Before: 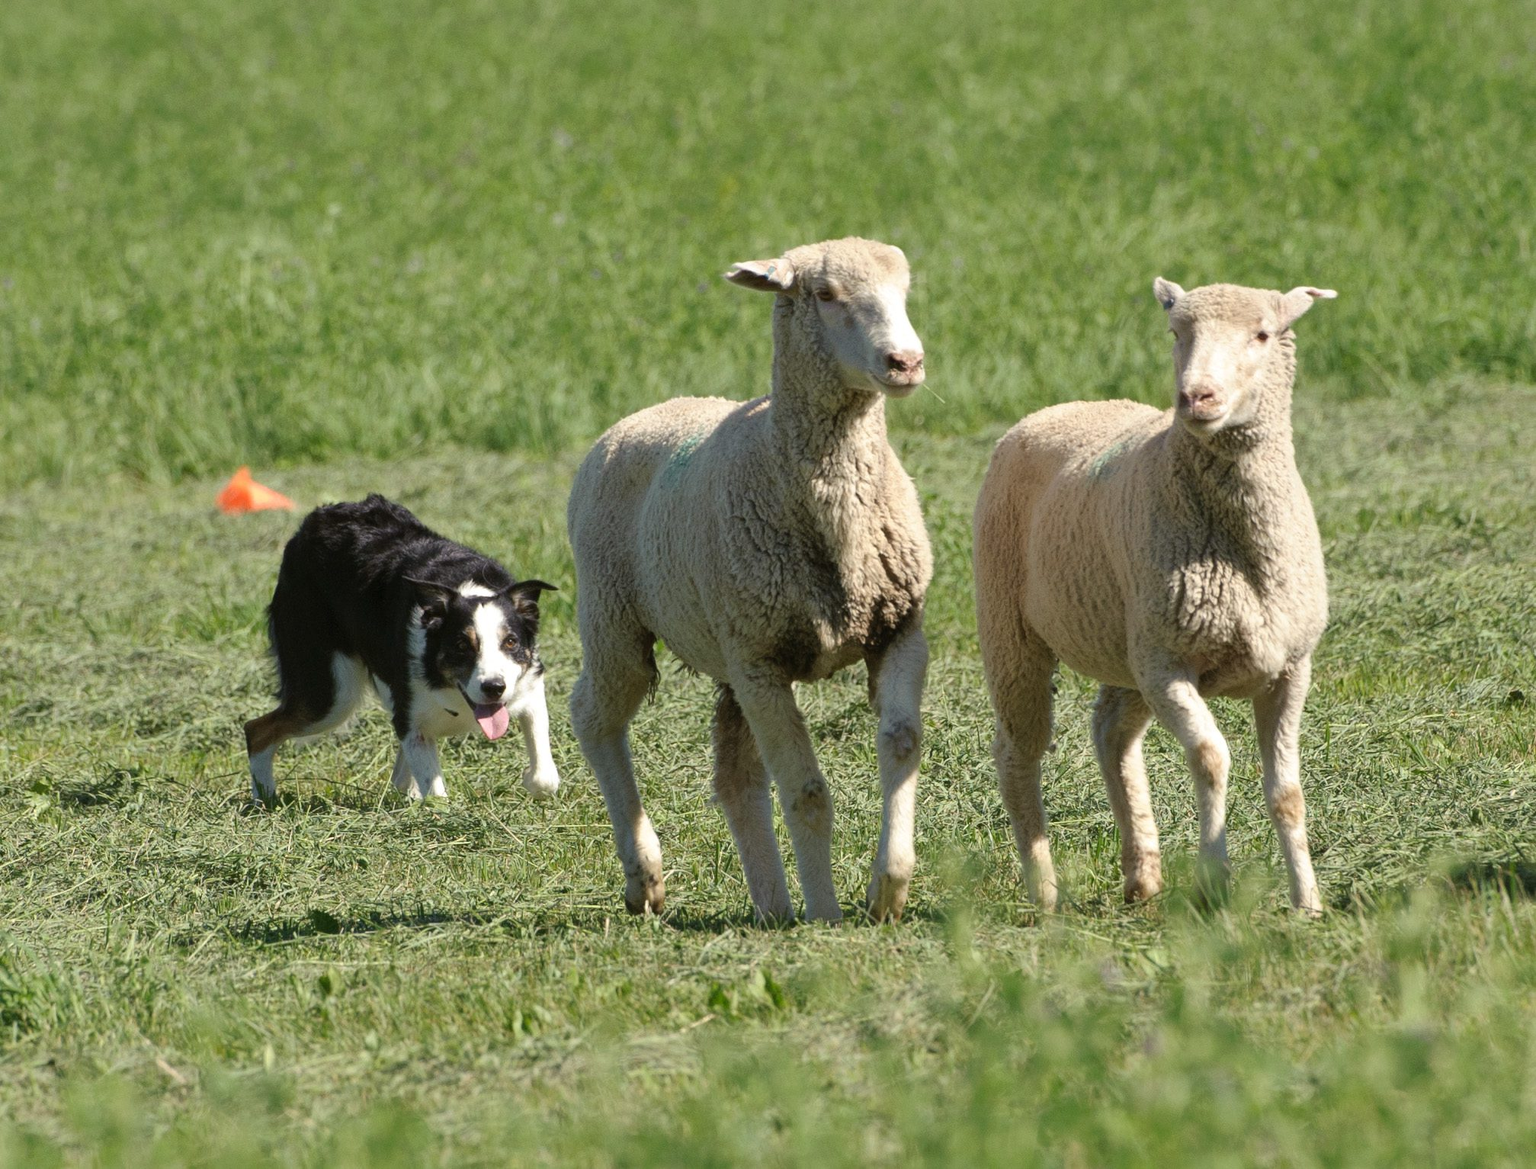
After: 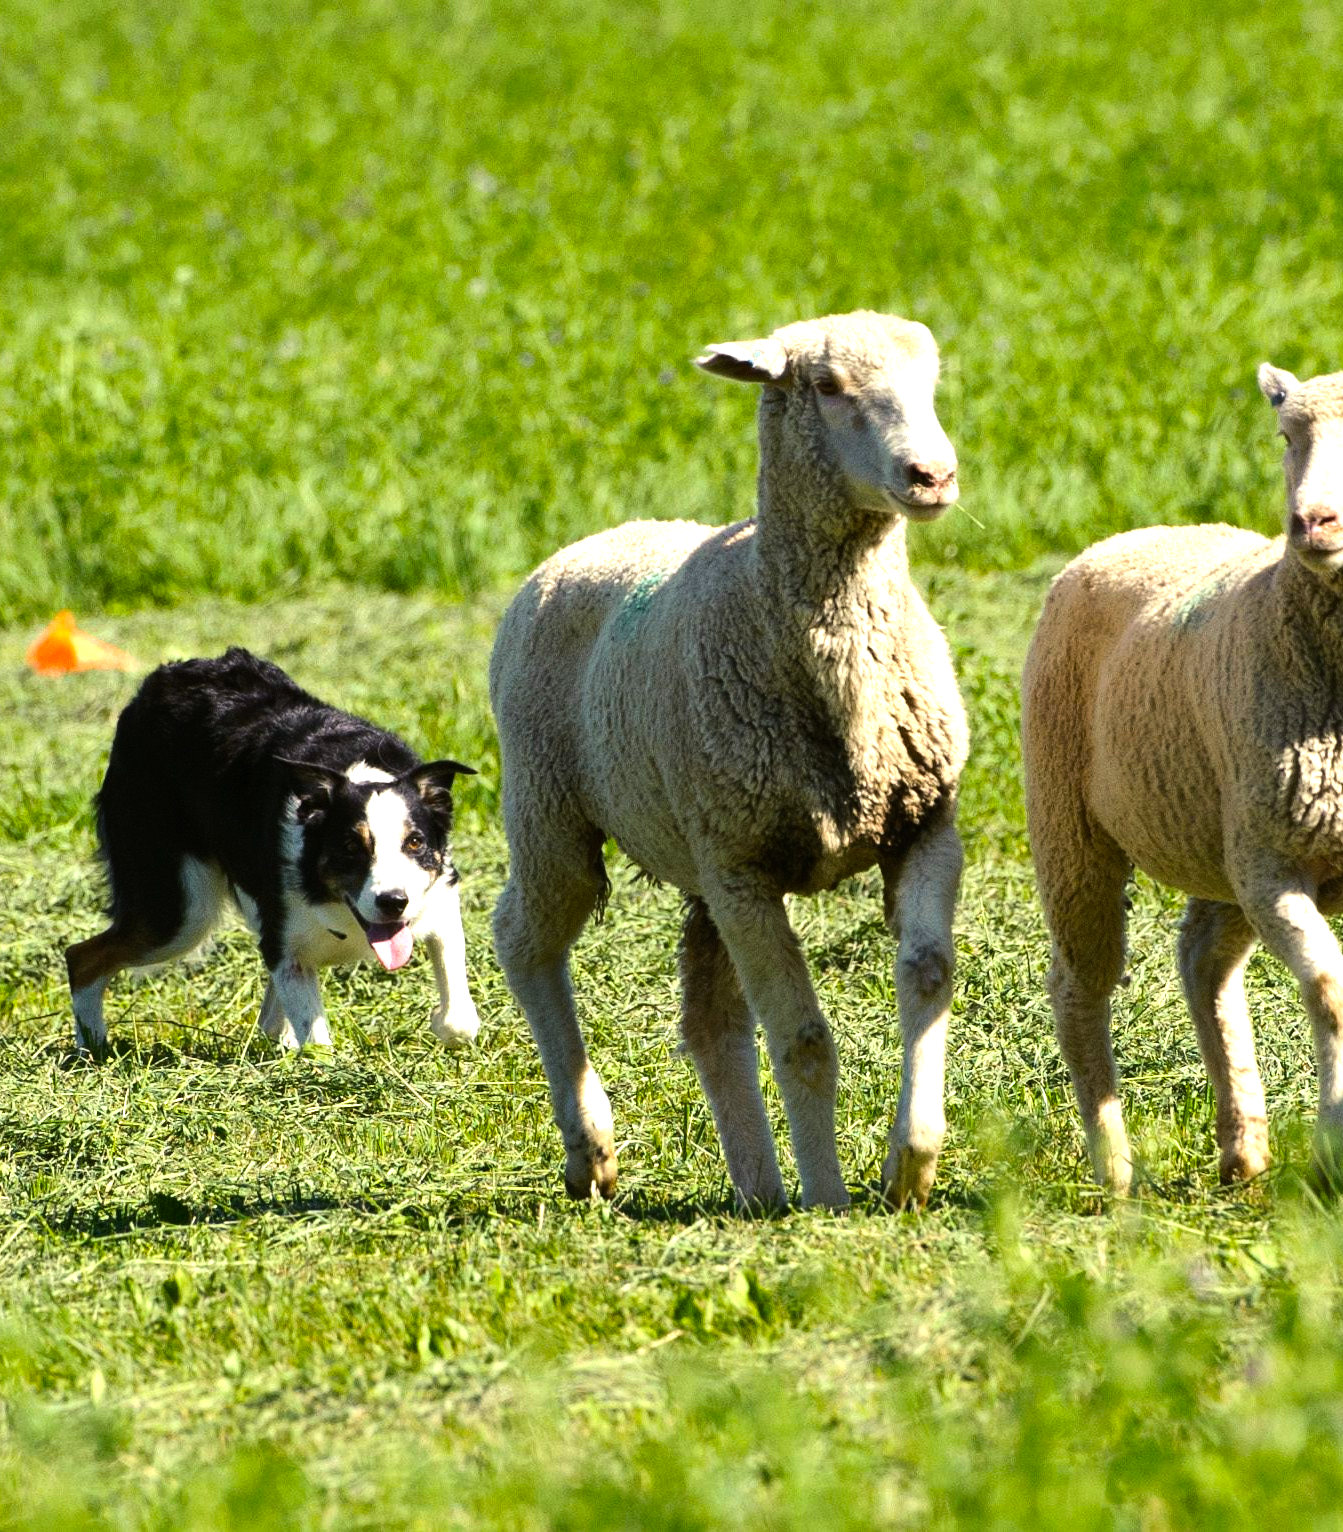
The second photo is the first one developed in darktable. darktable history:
tone equalizer: -8 EV -1.08 EV, -7 EV -1.01 EV, -6 EV -0.867 EV, -5 EV -0.578 EV, -3 EV 0.578 EV, -2 EV 0.867 EV, -1 EV 1.01 EV, +0 EV 1.08 EV, edges refinement/feathering 500, mask exposure compensation -1.57 EV, preserve details no
crop and rotate: left 12.673%, right 20.66%
color balance rgb: linear chroma grading › global chroma 15%, perceptual saturation grading › global saturation 30%
